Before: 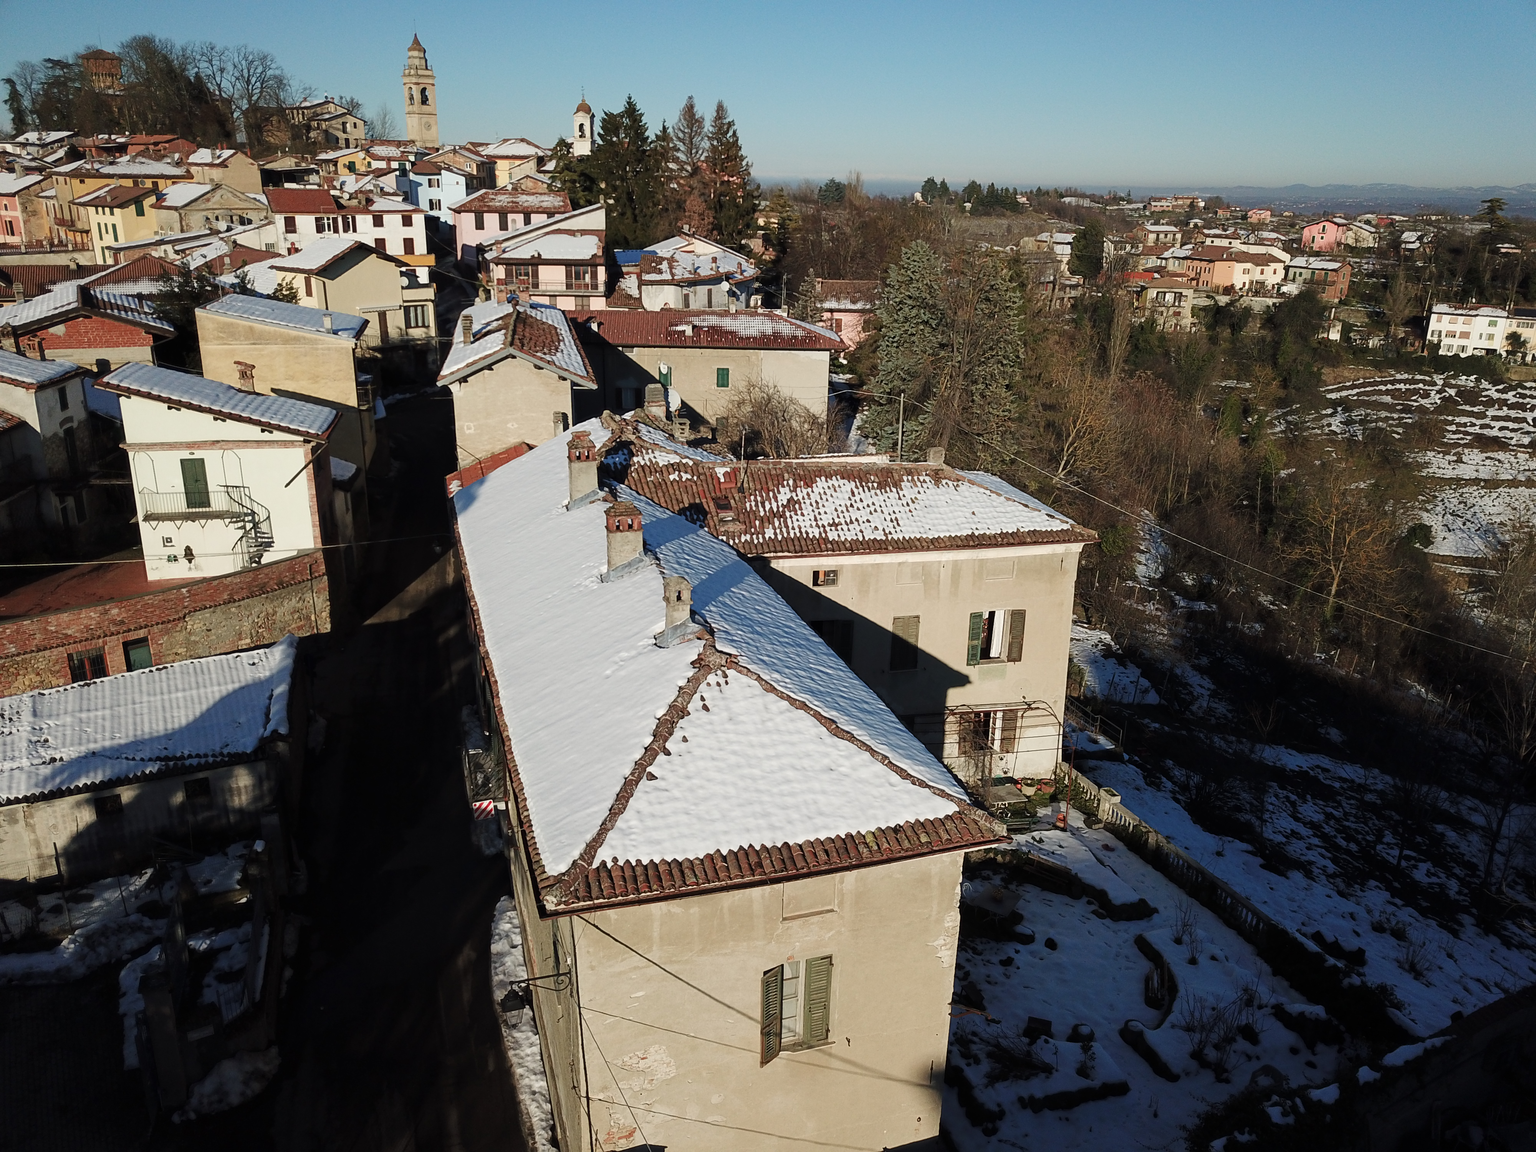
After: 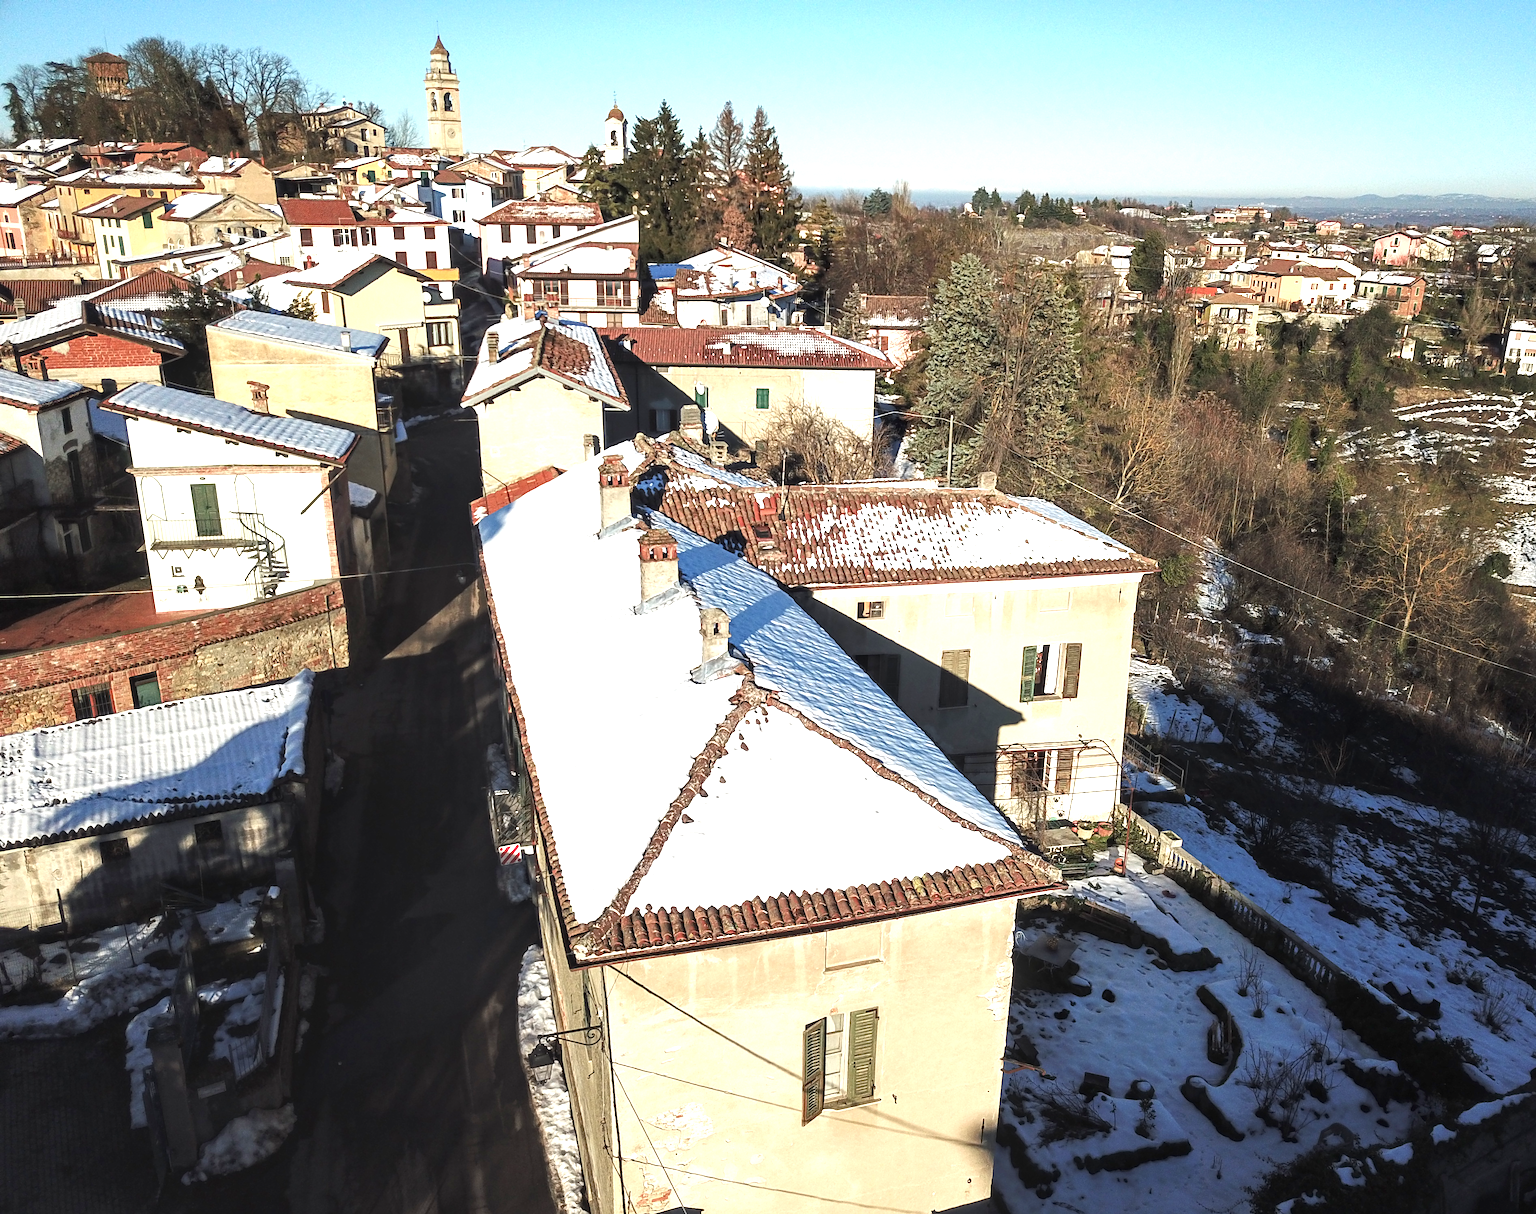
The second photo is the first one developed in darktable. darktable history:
exposure: black level correction 0, exposure 0.953 EV, compensate exposure bias true, compensate highlight preservation false
local contrast: on, module defaults
crop and rotate: right 5.167%
